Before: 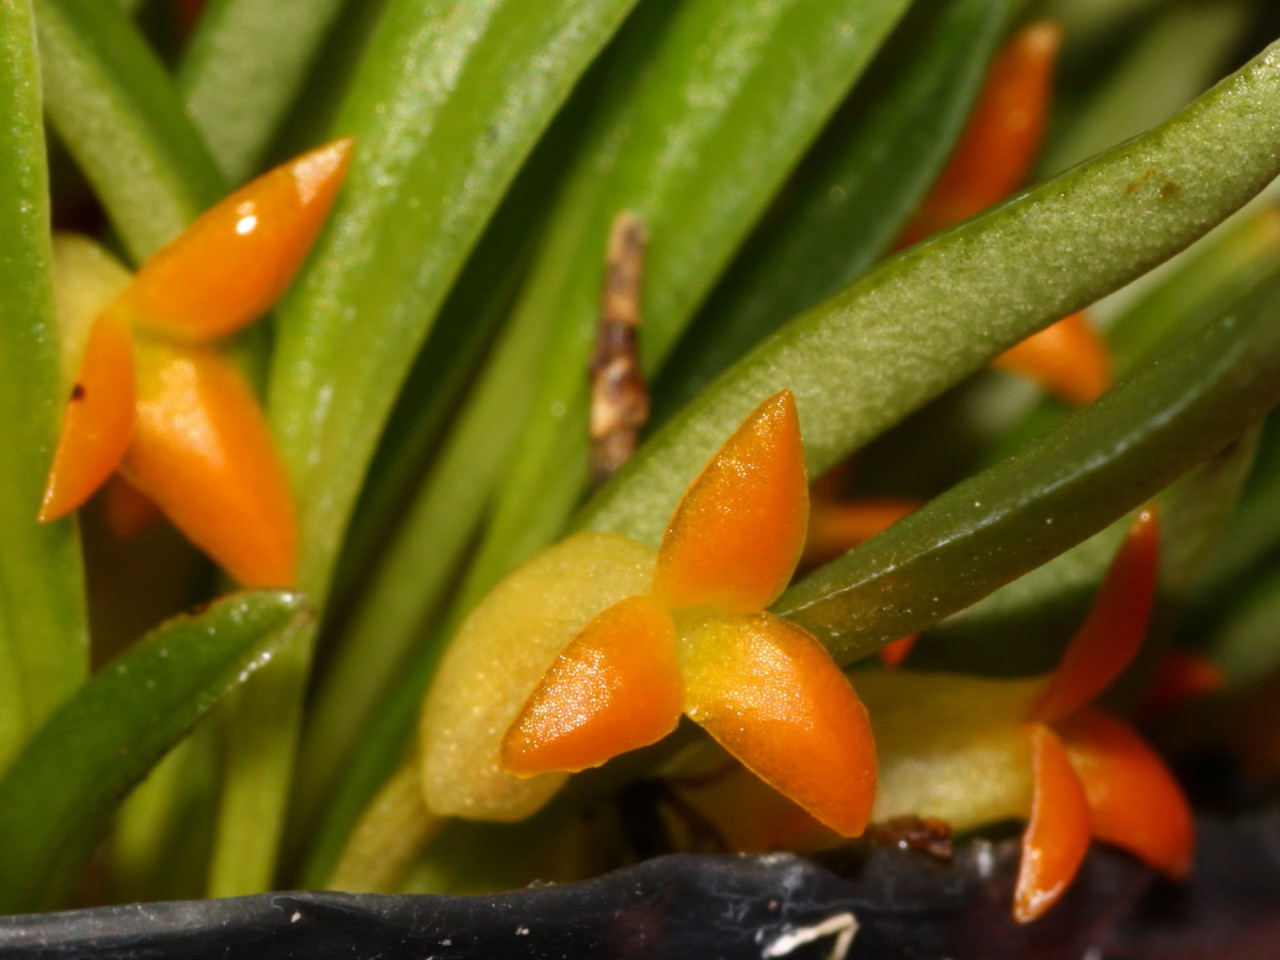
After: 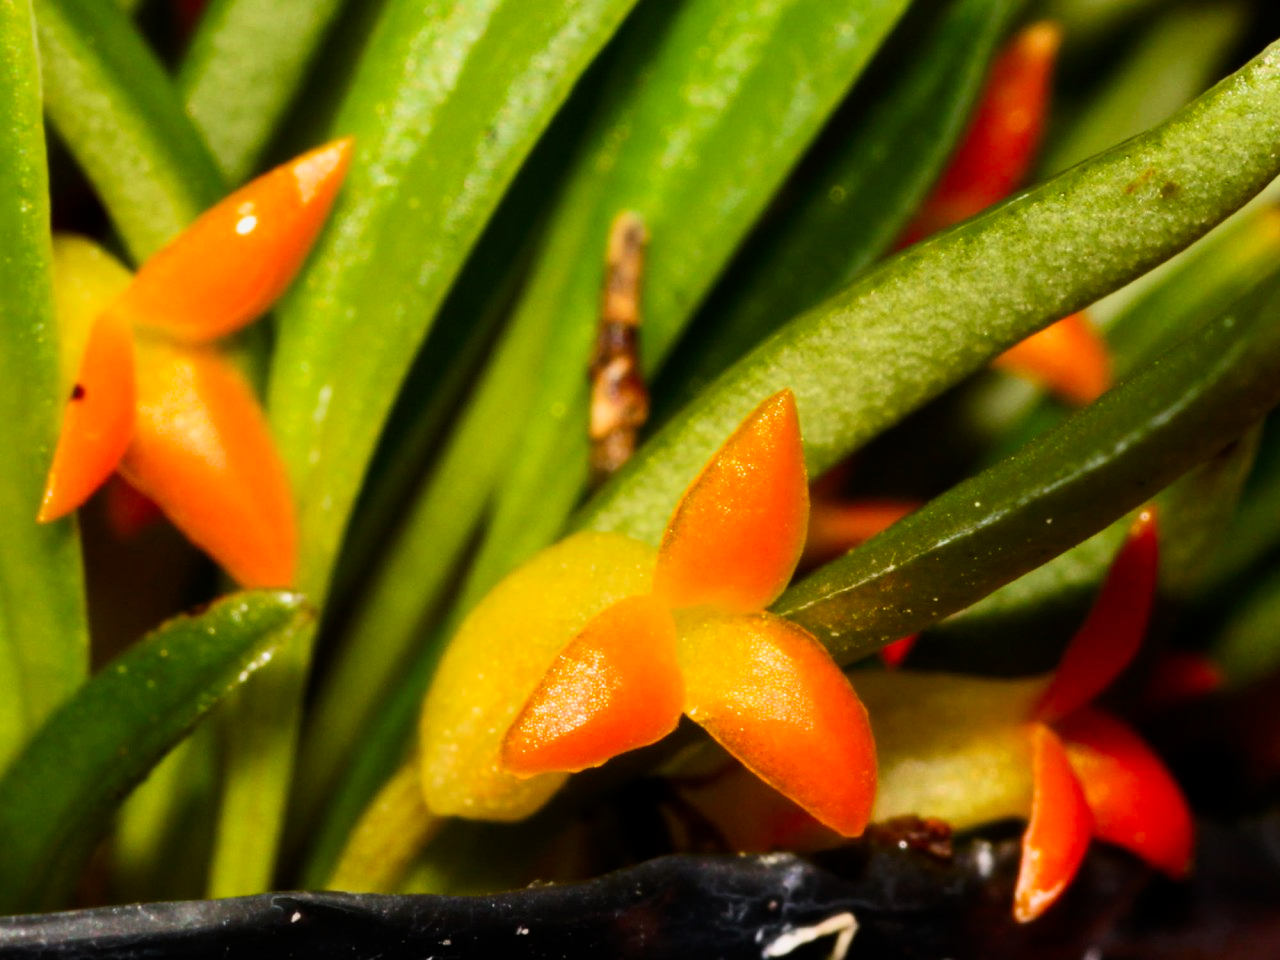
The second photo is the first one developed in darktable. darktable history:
filmic rgb: black relative exposure -16 EV, white relative exposure 5.26 EV, hardness 5.89, contrast 1.254
exposure: black level correction 0, exposure 0.302 EV, compensate exposure bias true, compensate highlight preservation false
contrast brightness saturation: contrast 0.161, saturation 0.327
